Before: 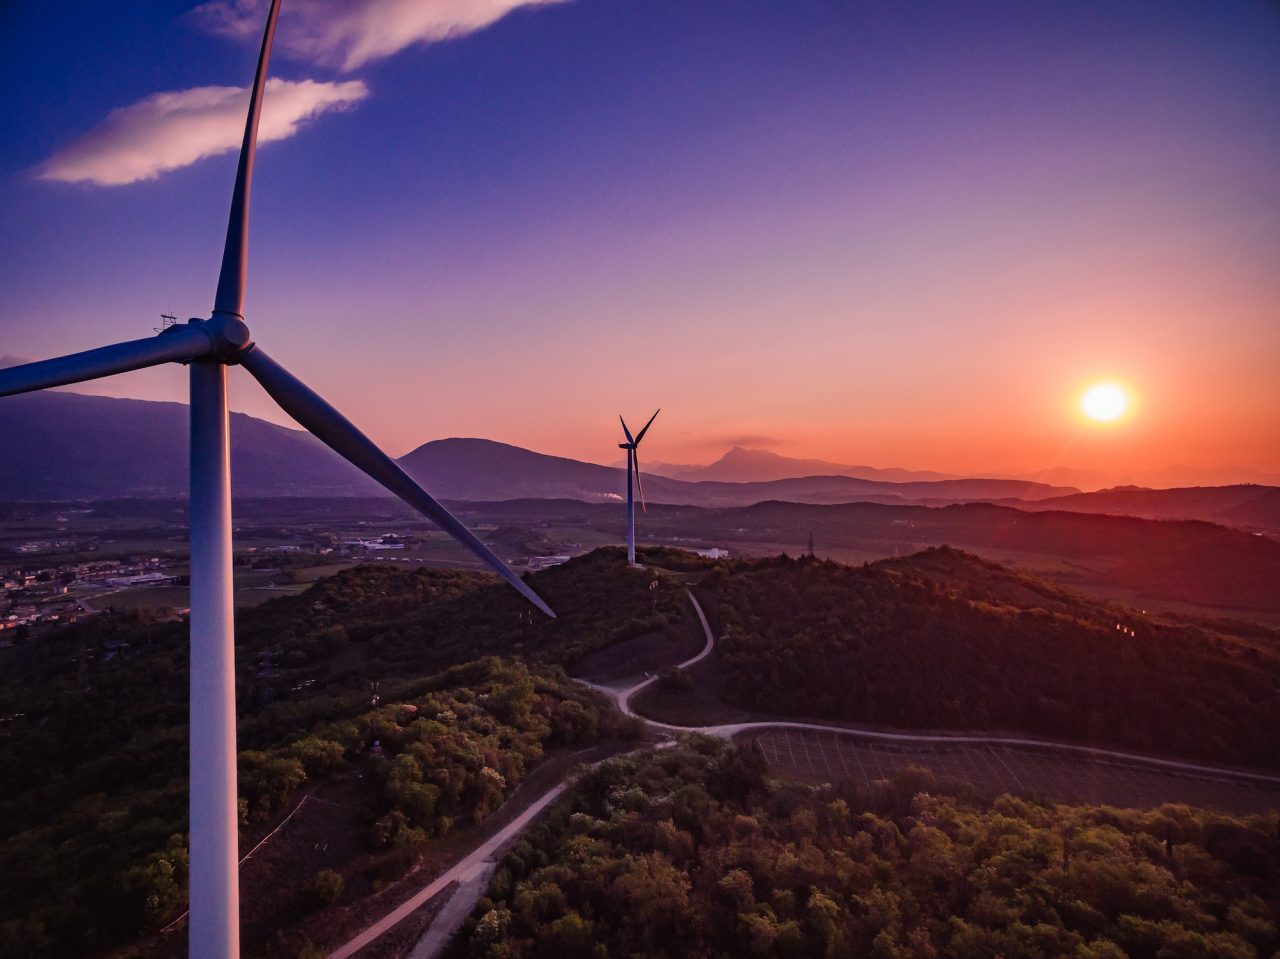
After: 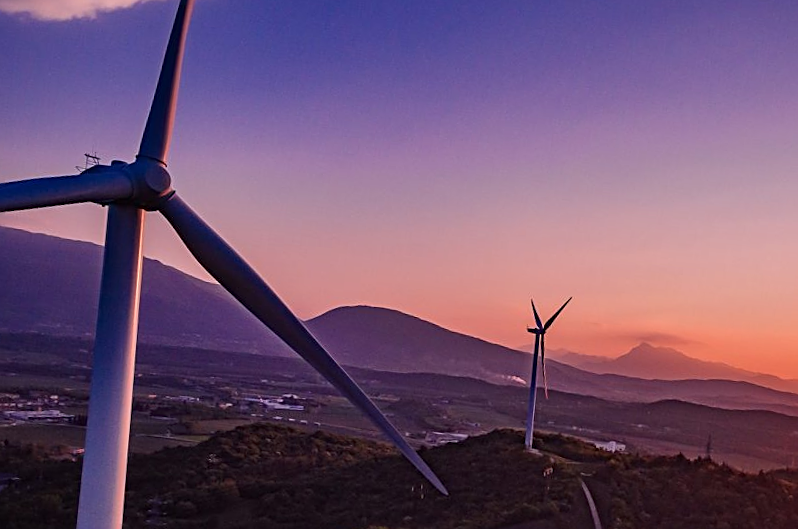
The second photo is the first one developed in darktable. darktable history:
crop and rotate: angle -5.72°, left 2.003%, top 7.021%, right 27.643%, bottom 30.661%
sharpen: on, module defaults
